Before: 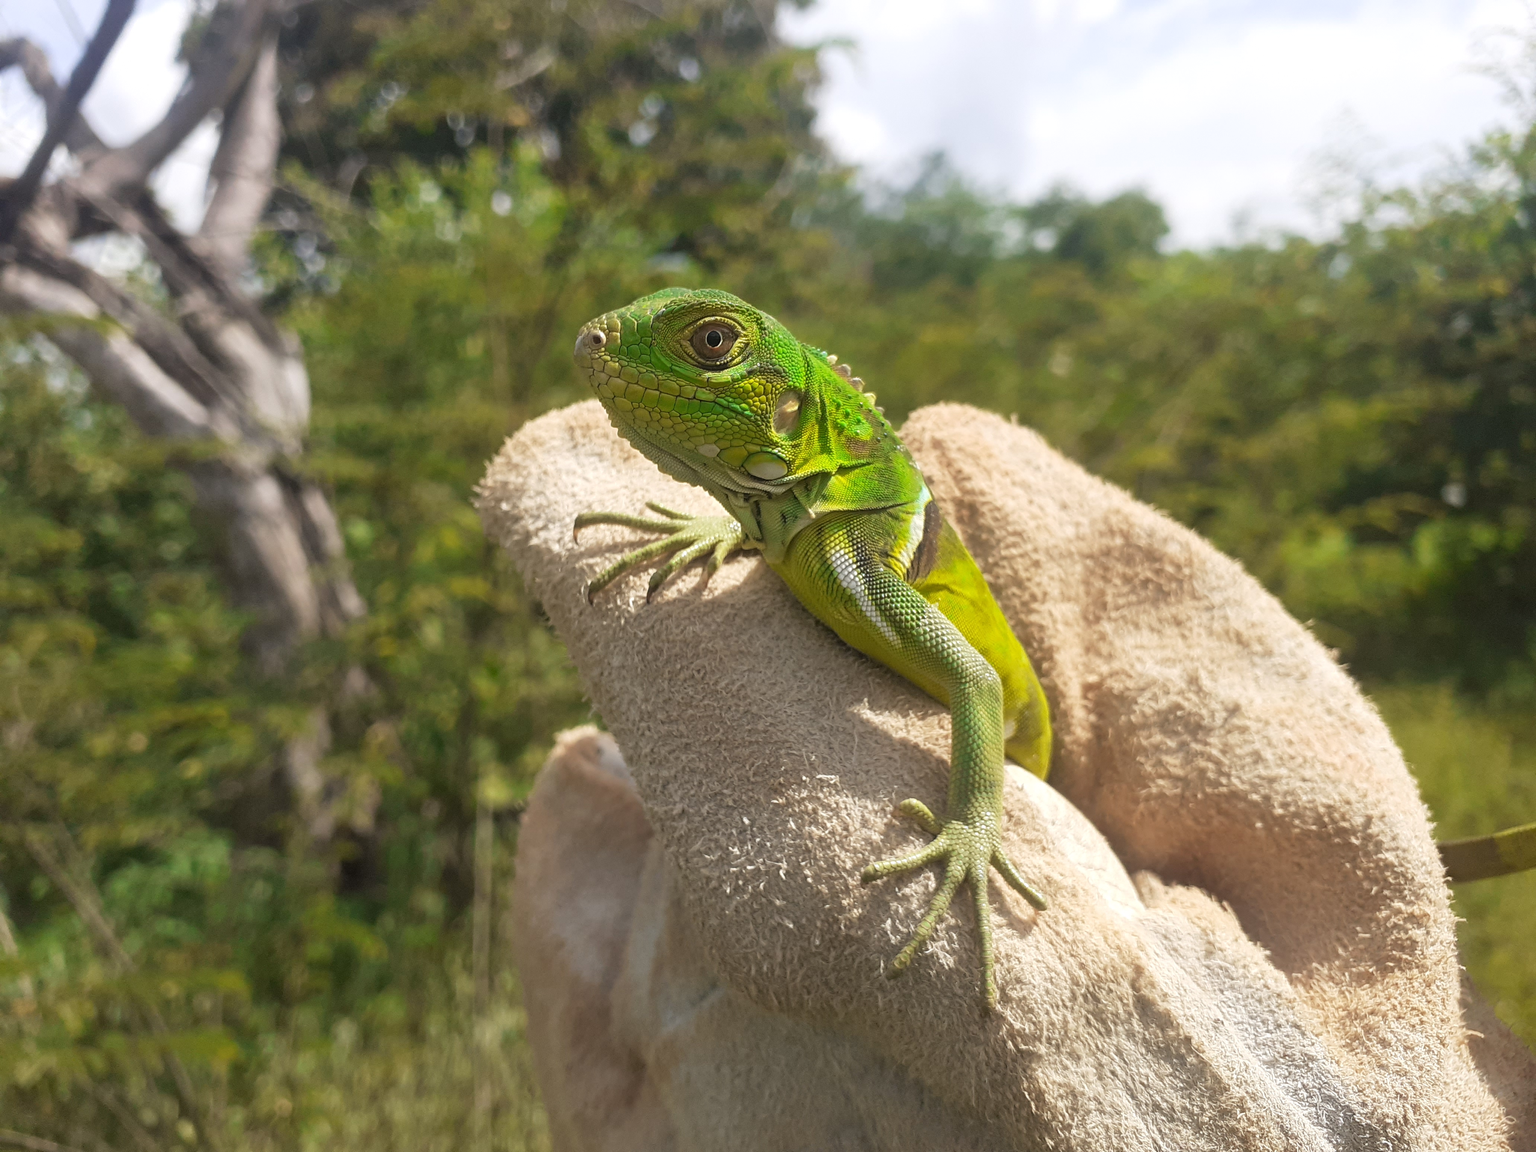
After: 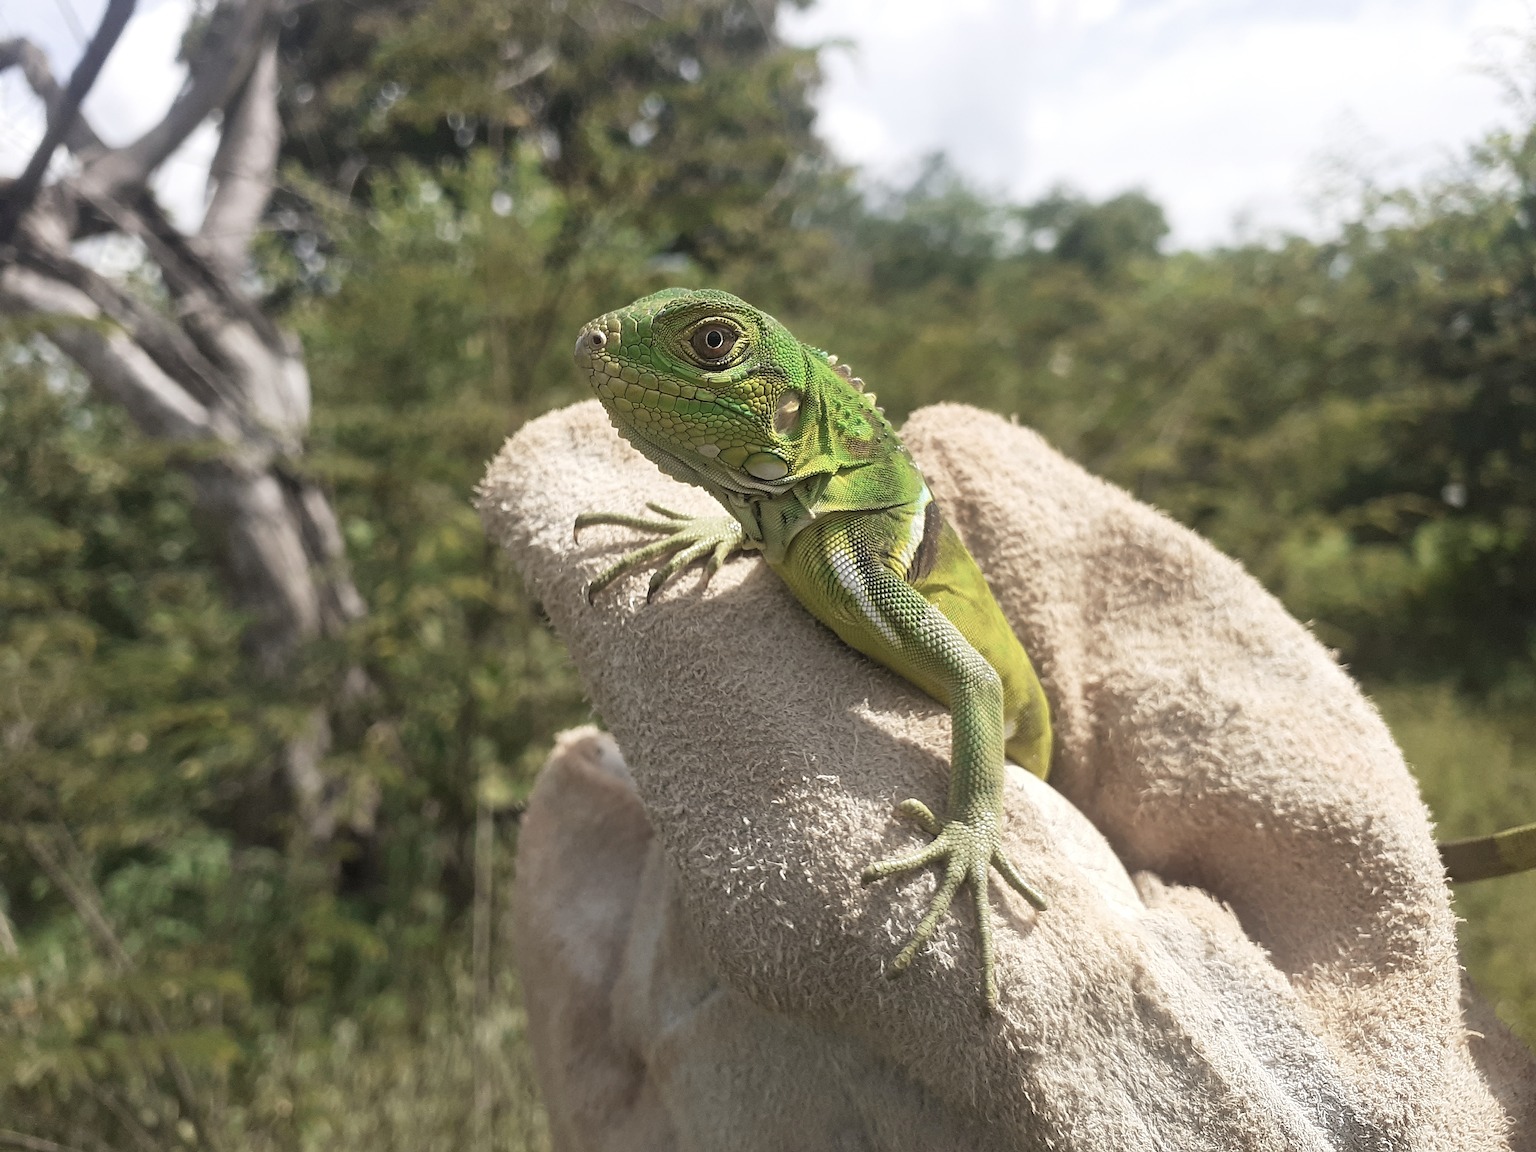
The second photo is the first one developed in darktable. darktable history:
contrast brightness saturation: contrast 0.1, saturation -0.36
sharpen: on, module defaults
